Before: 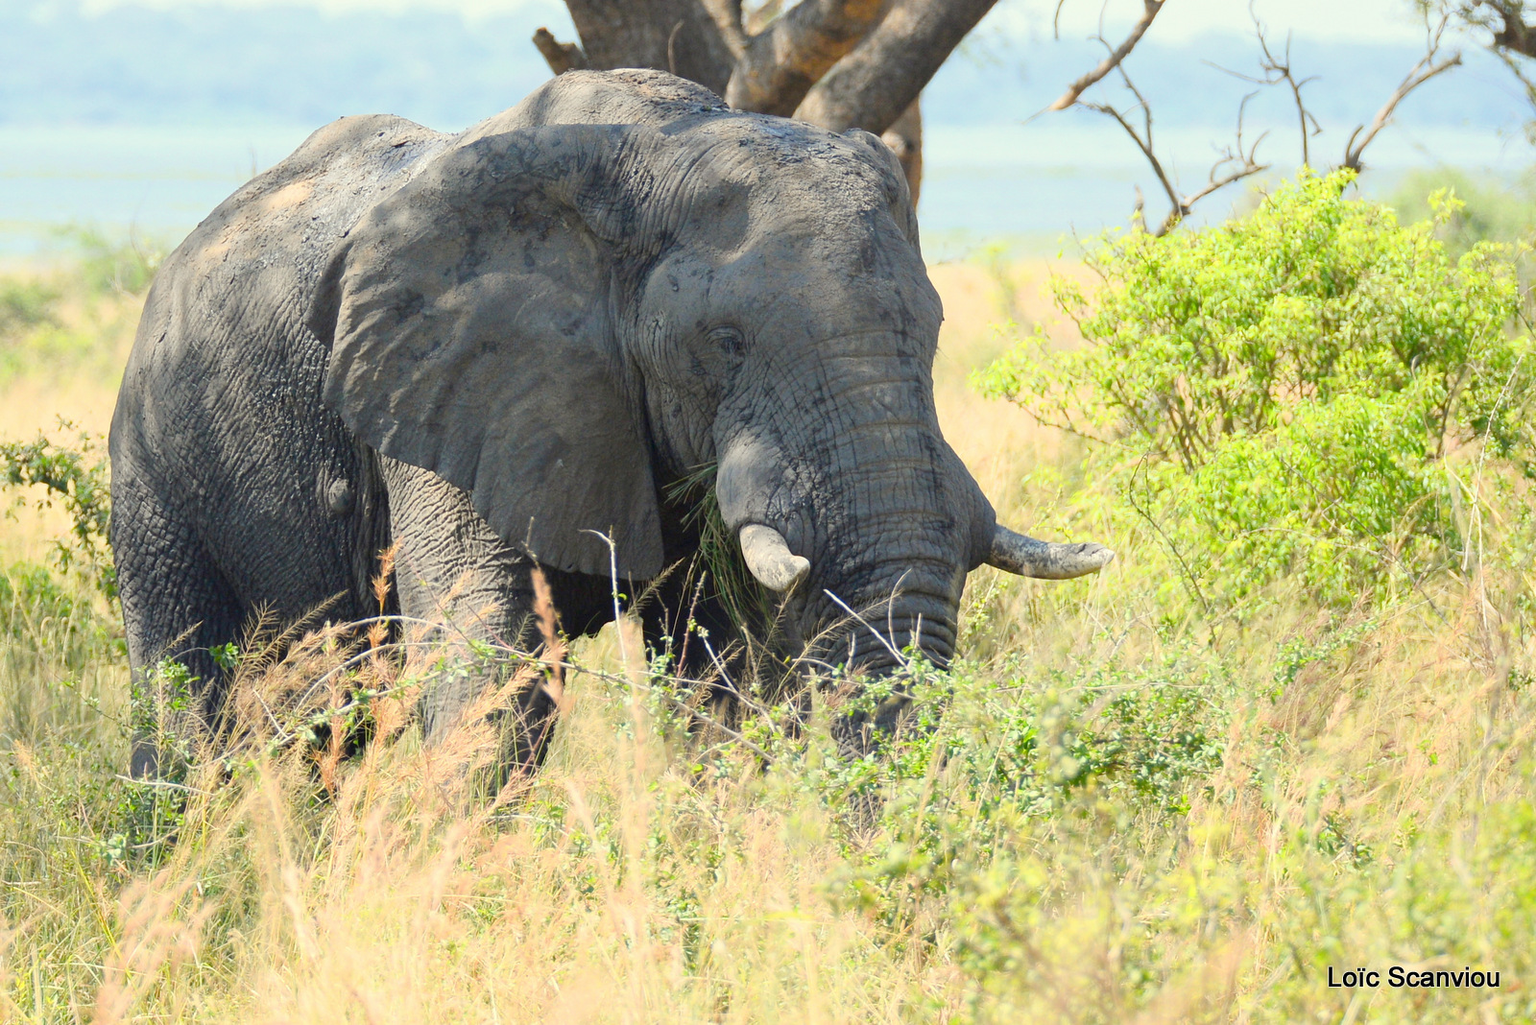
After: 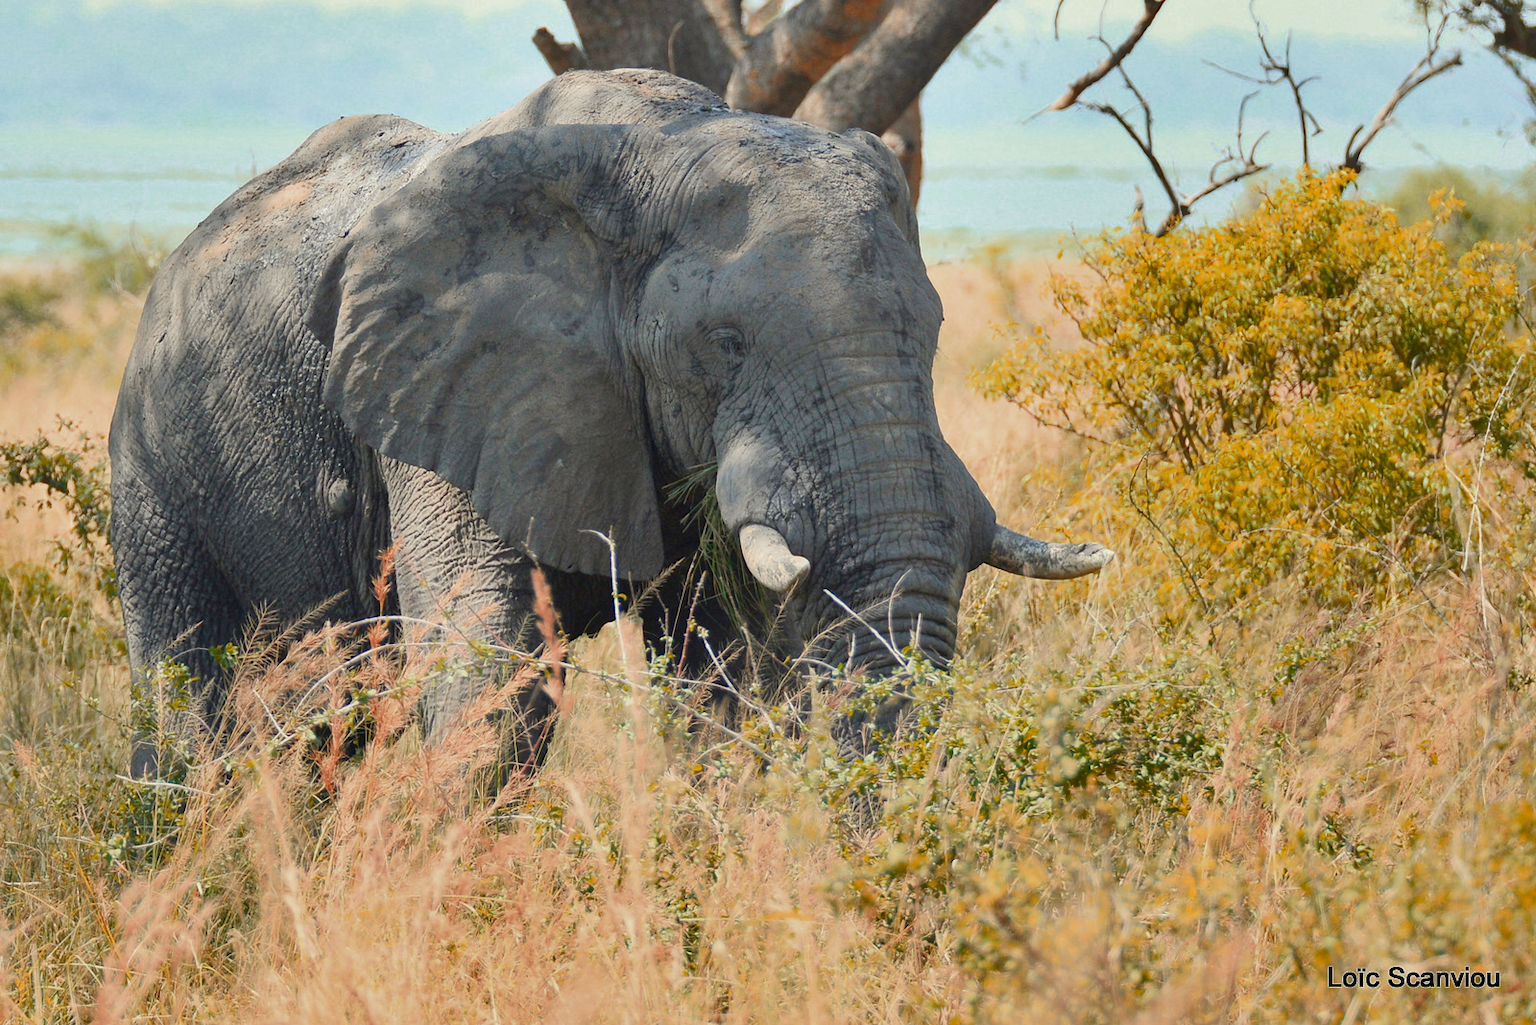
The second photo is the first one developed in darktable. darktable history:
color zones: curves: ch0 [(0, 0.299) (0.25, 0.383) (0.456, 0.352) (0.736, 0.571)]; ch1 [(0, 0.63) (0.151, 0.568) (0.254, 0.416) (0.47, 0.558) (0.732, 0.37) (0.909, 0.492)]; ch2 [(0.004, 0.604) (0.158, 0.443) (0.257, 0.403) (0.761, 0.468)]
shadows and highlights: soften with gaussian
